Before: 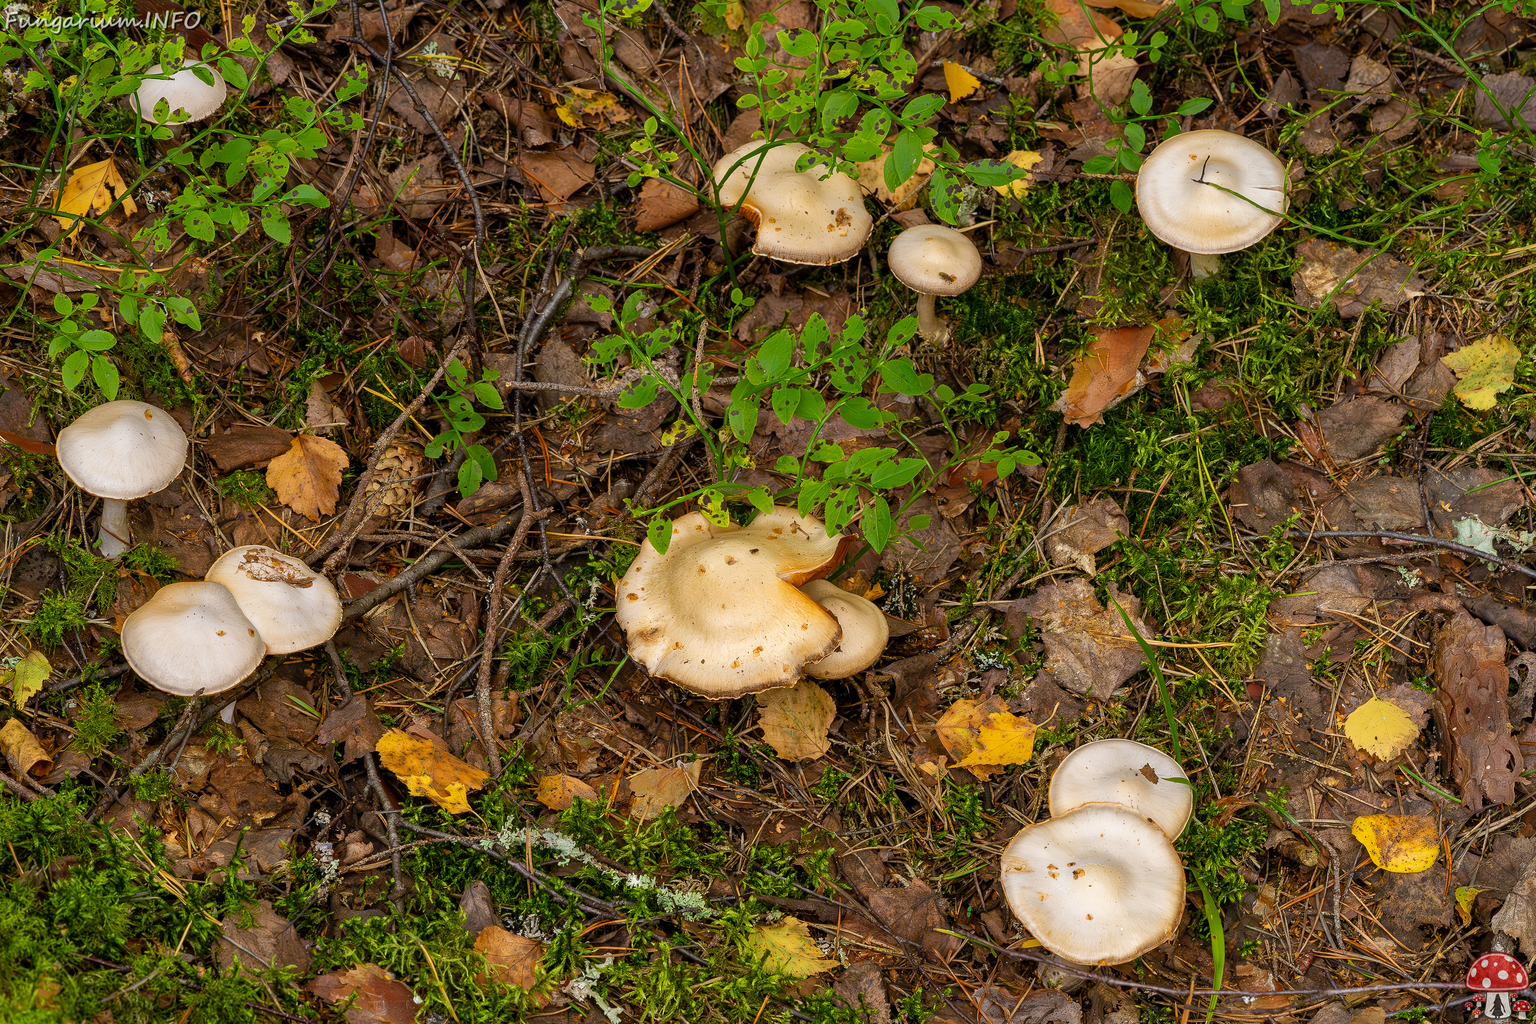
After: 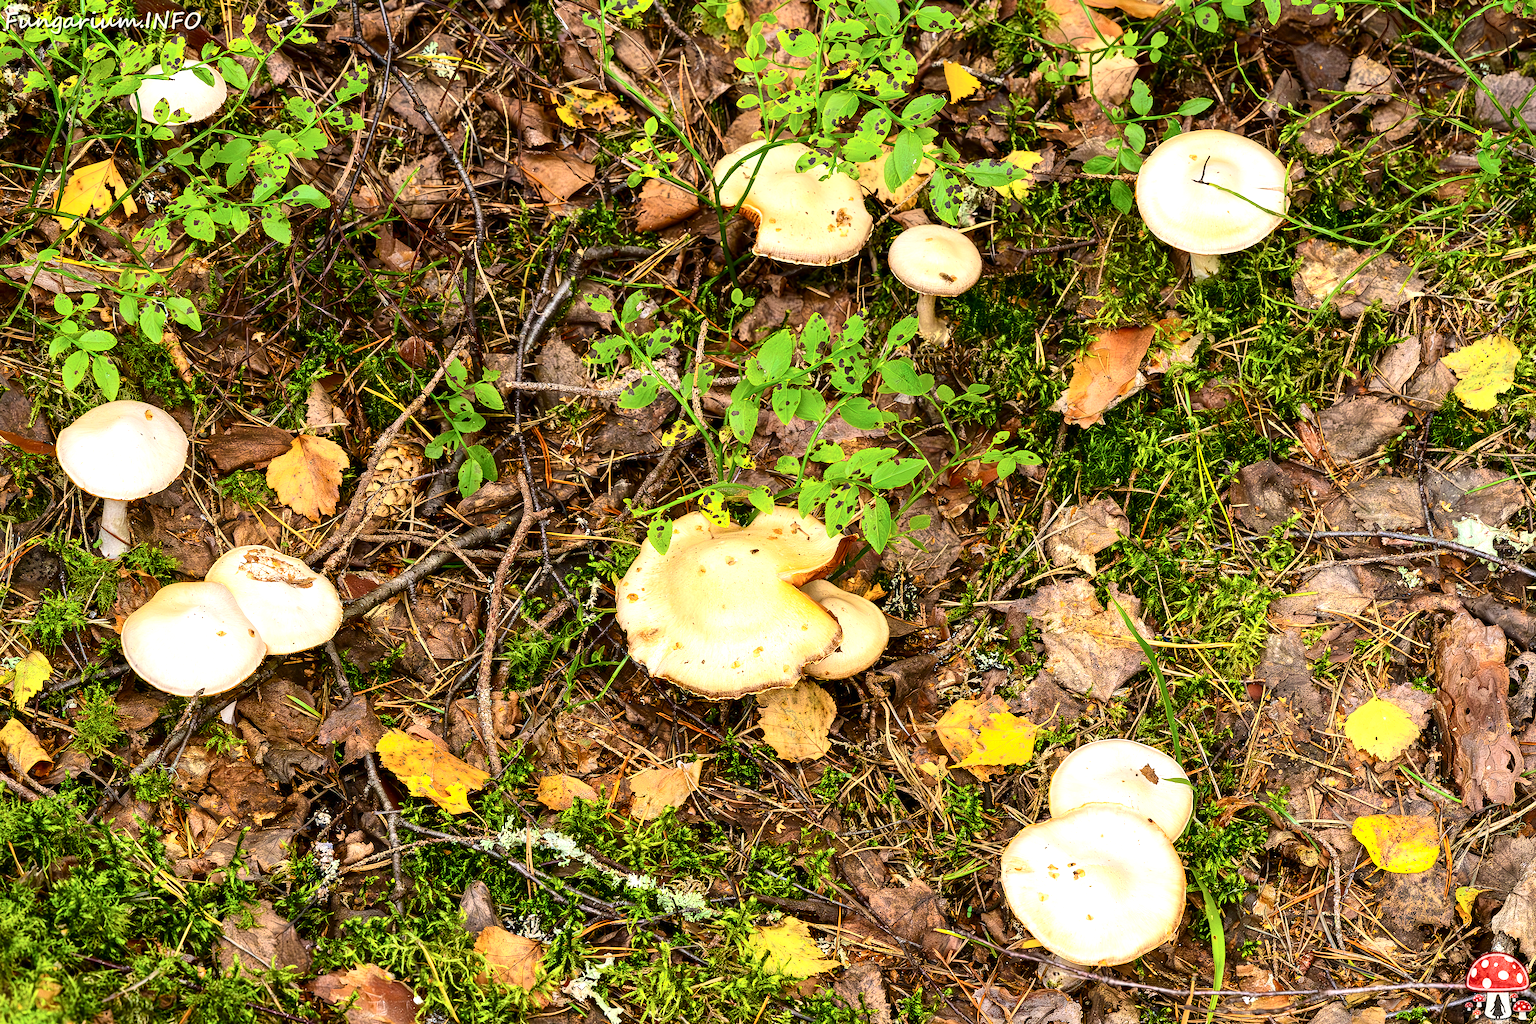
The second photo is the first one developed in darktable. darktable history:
exposure: black level correction 0, exposure 1.125 EV, compensate exposure bias true, compensate highlight preservation false
contrast brightness saturation: contrast 0.28
